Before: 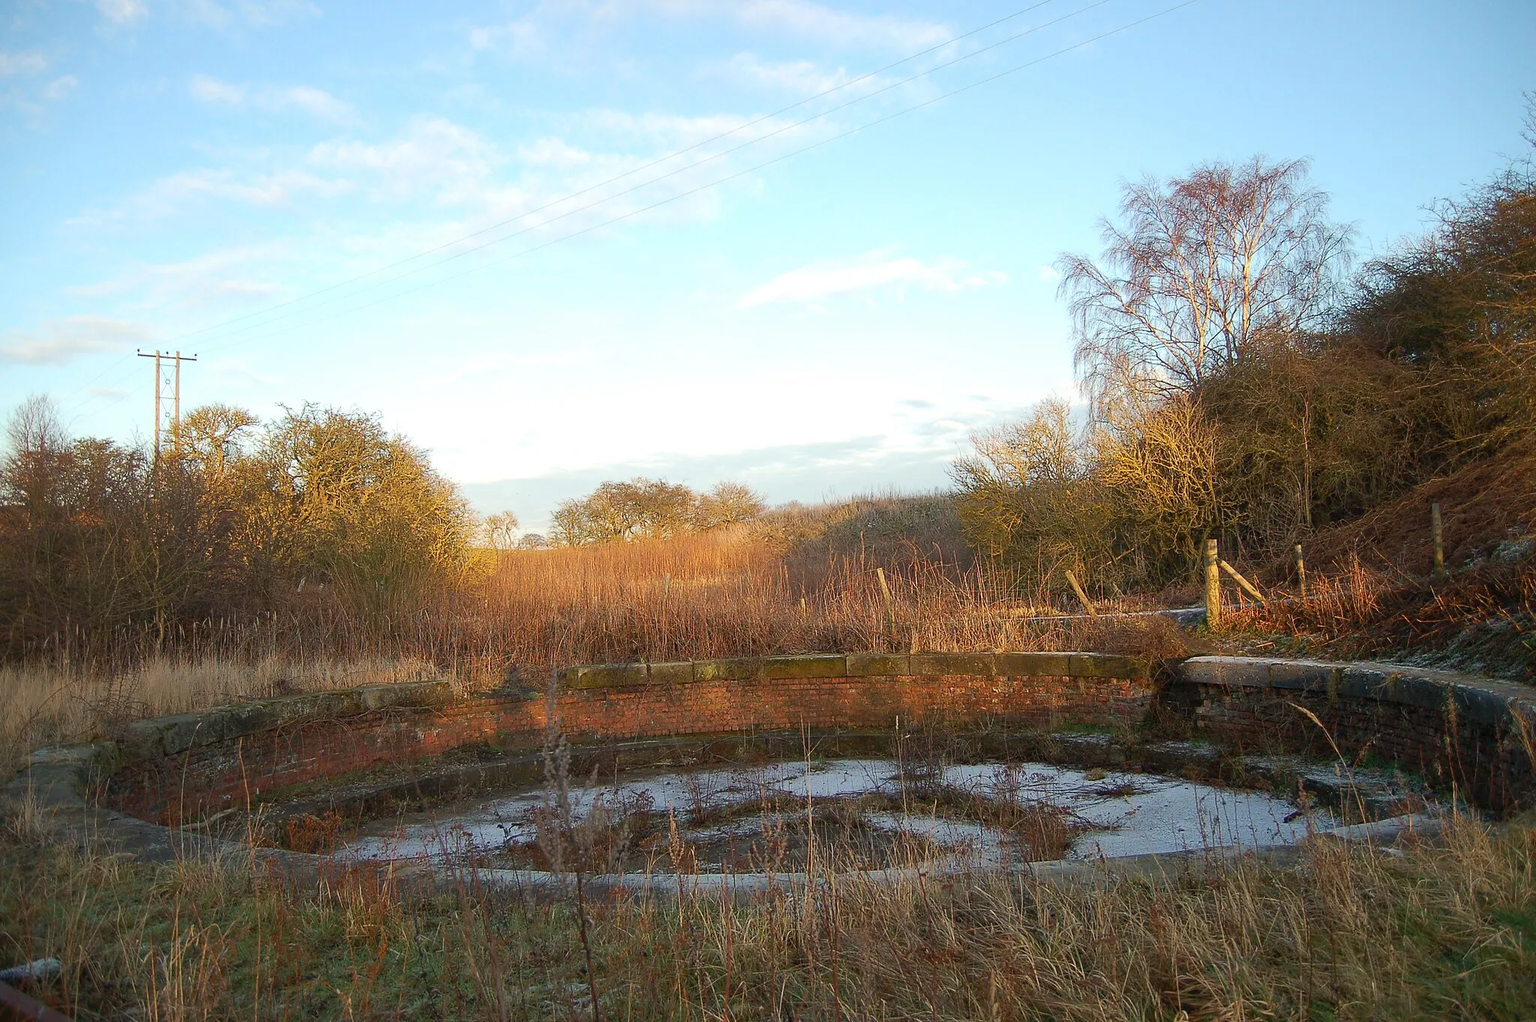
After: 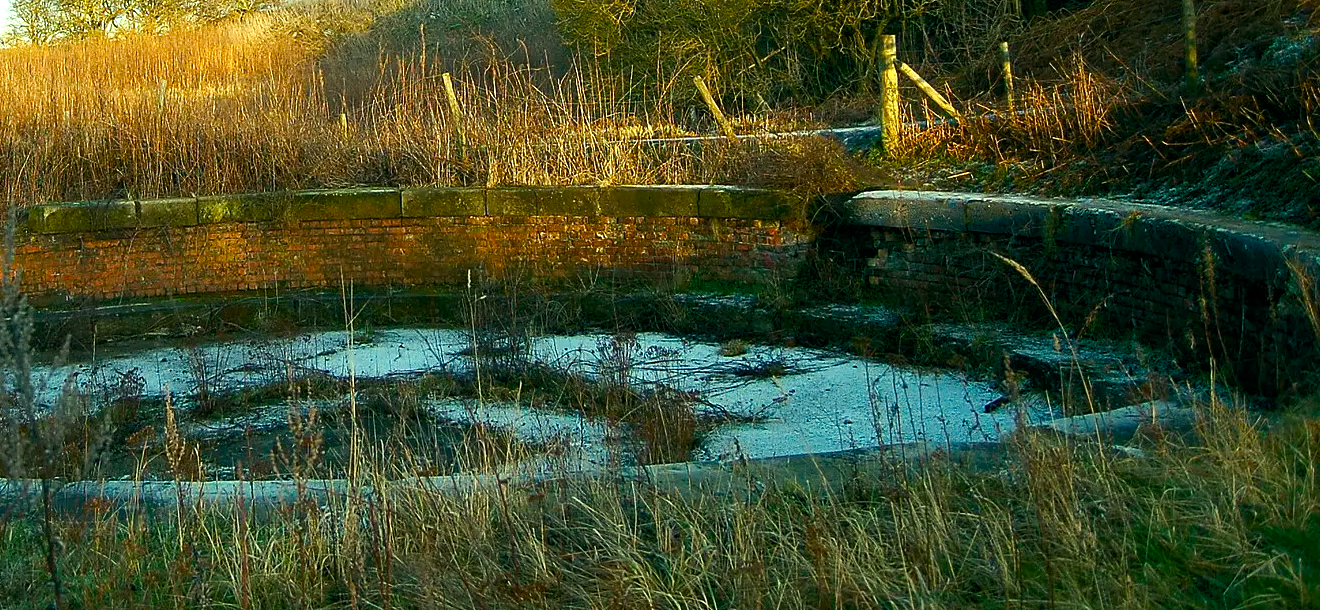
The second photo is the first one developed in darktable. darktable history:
color balance rgb: shadows lift › luminance -7.7%, shadows lift › chroma 2.13%, shadows lift › hue 165.27°, power › luminance -7.77%, power › chroma 1.1%, power › hue 215.88°, highlights gain › luminance 15.15%, highlights gain › chroma 7%, highlights gain › hue 125.57°, global offset › luminance -0.33%, global offset › chroma 0.11%, global offset › hue 165.27°, perceptual saturation grading › global saturation 24.42%, perceptual saturation grading › highlights -24.42%, perceptual saturation grading › mid-tones 24.42%, perceptual saturation grading › shadows 40%, perceptual brilliance grading › global brilliance -5%, perceptual brilliance grading › highlights 24.42%, perceptual brilliance grading › mid-tones 7%, perceptual brilliance grading › shadows -5%
crop and rotate: left 35.509%, top 50.238%, bottom 4.934%
